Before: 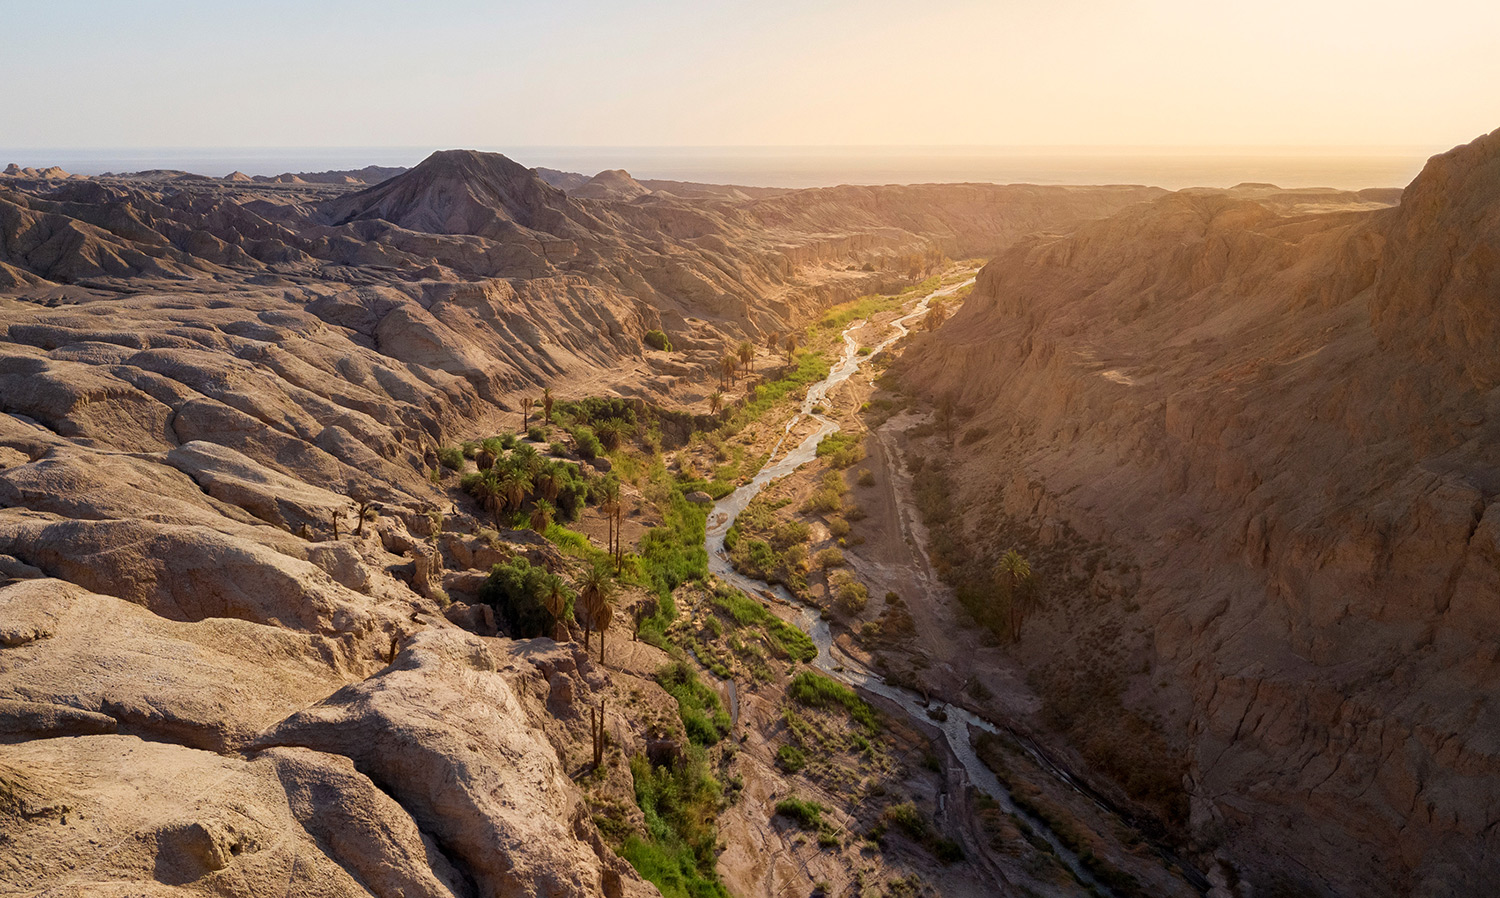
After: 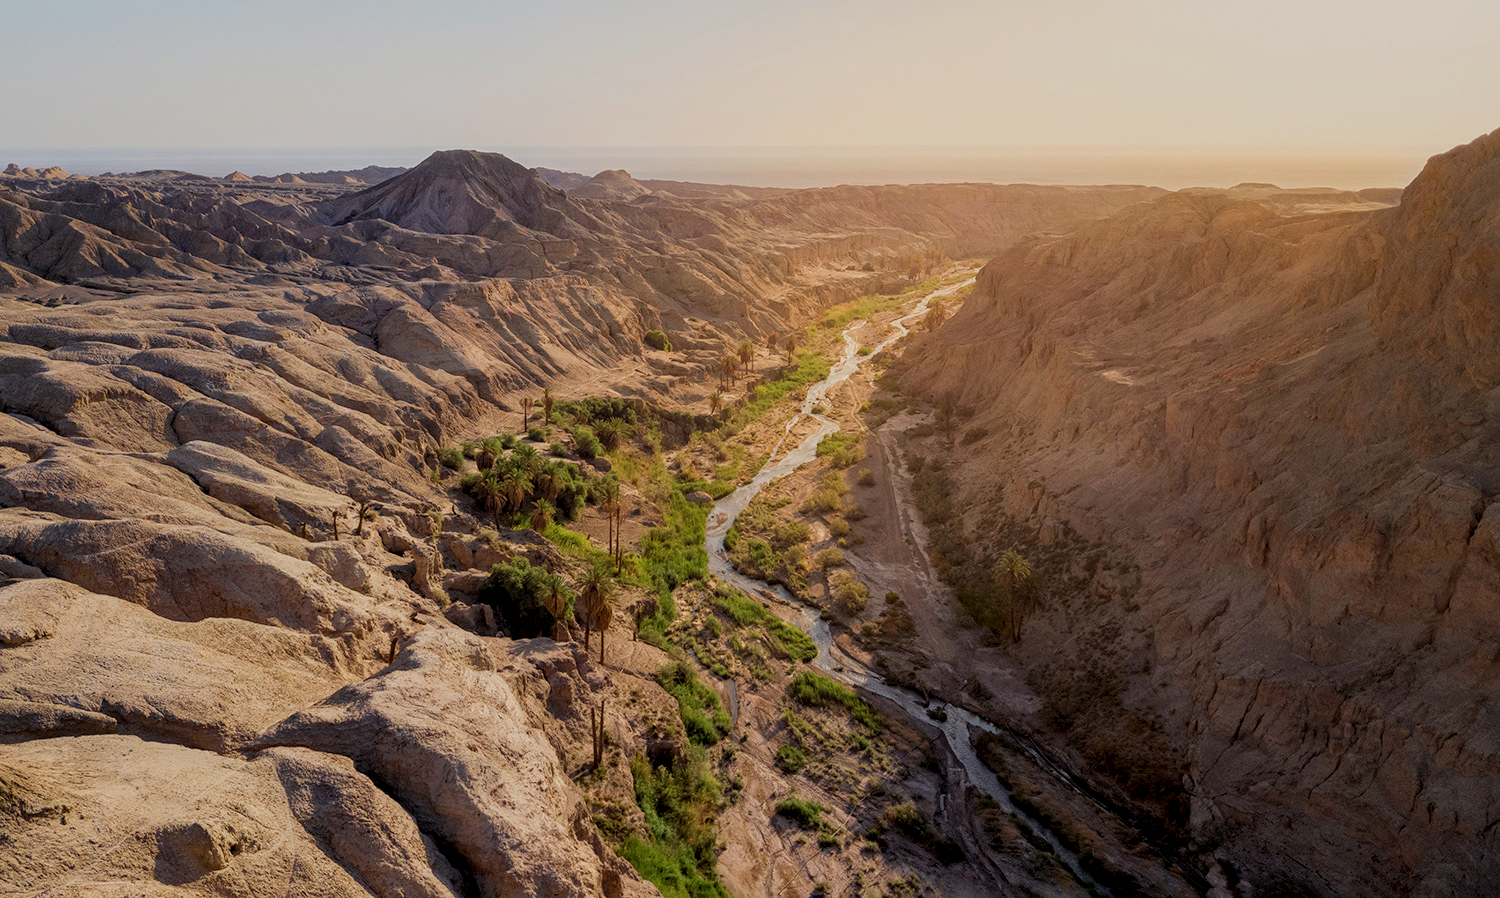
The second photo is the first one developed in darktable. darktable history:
filmic rgb: black relative exposure -13 EV, threshold 3 EV, target white luminance 85%, hardness 6.3, latitude 42.11%, contrast 0.858, shadows ↔ highlights balance 8.63%, color science v4 (2020), enable highlight reconstruction true
local contrast: on, module defaults
